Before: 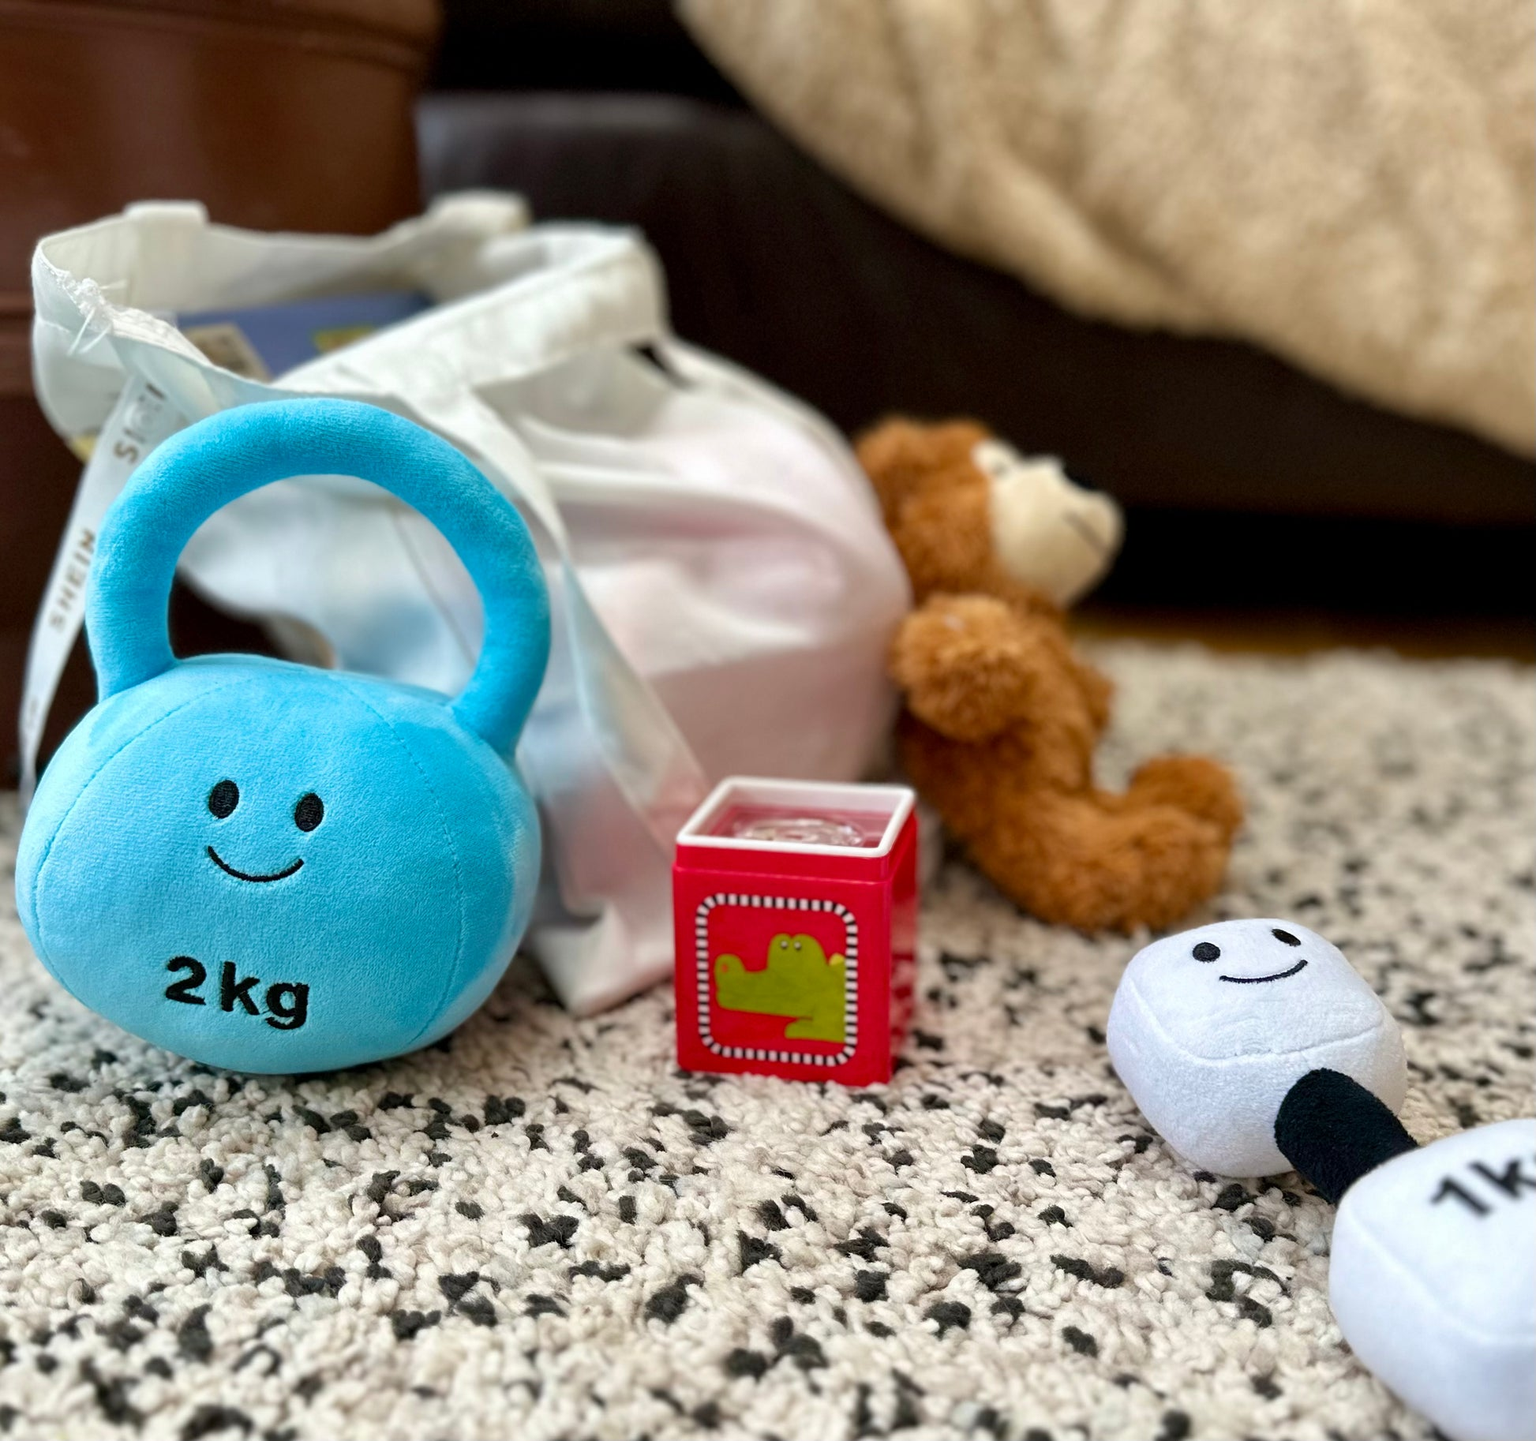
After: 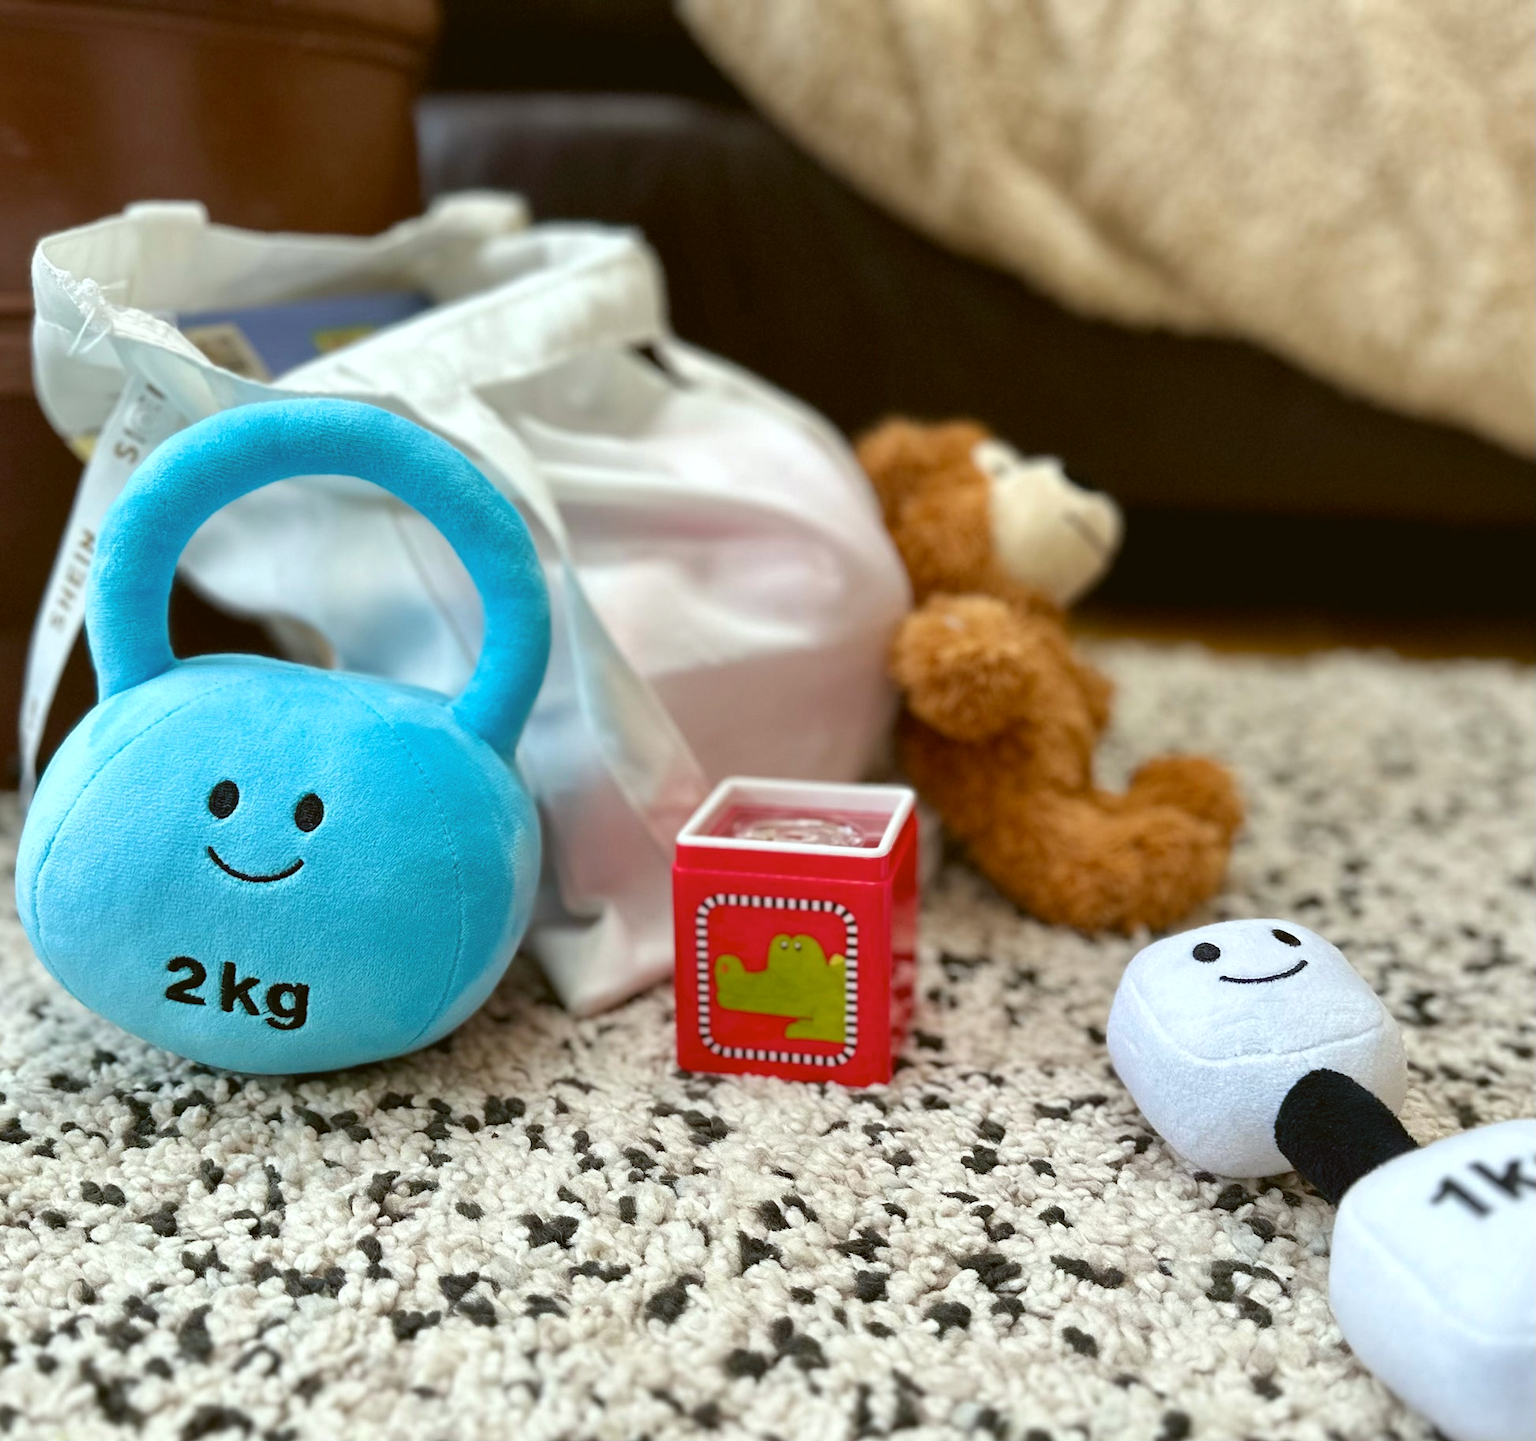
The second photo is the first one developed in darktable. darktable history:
exposure: exposure 0.15 EV, compensate highlight preservation false
color balance: lift [1.004, 1.002, 1.002, 0.998], gamma [1, 1.007, 1.002, 0.993], gain [1, 0.977, 1.013, 1.023], contrast -3.64%
